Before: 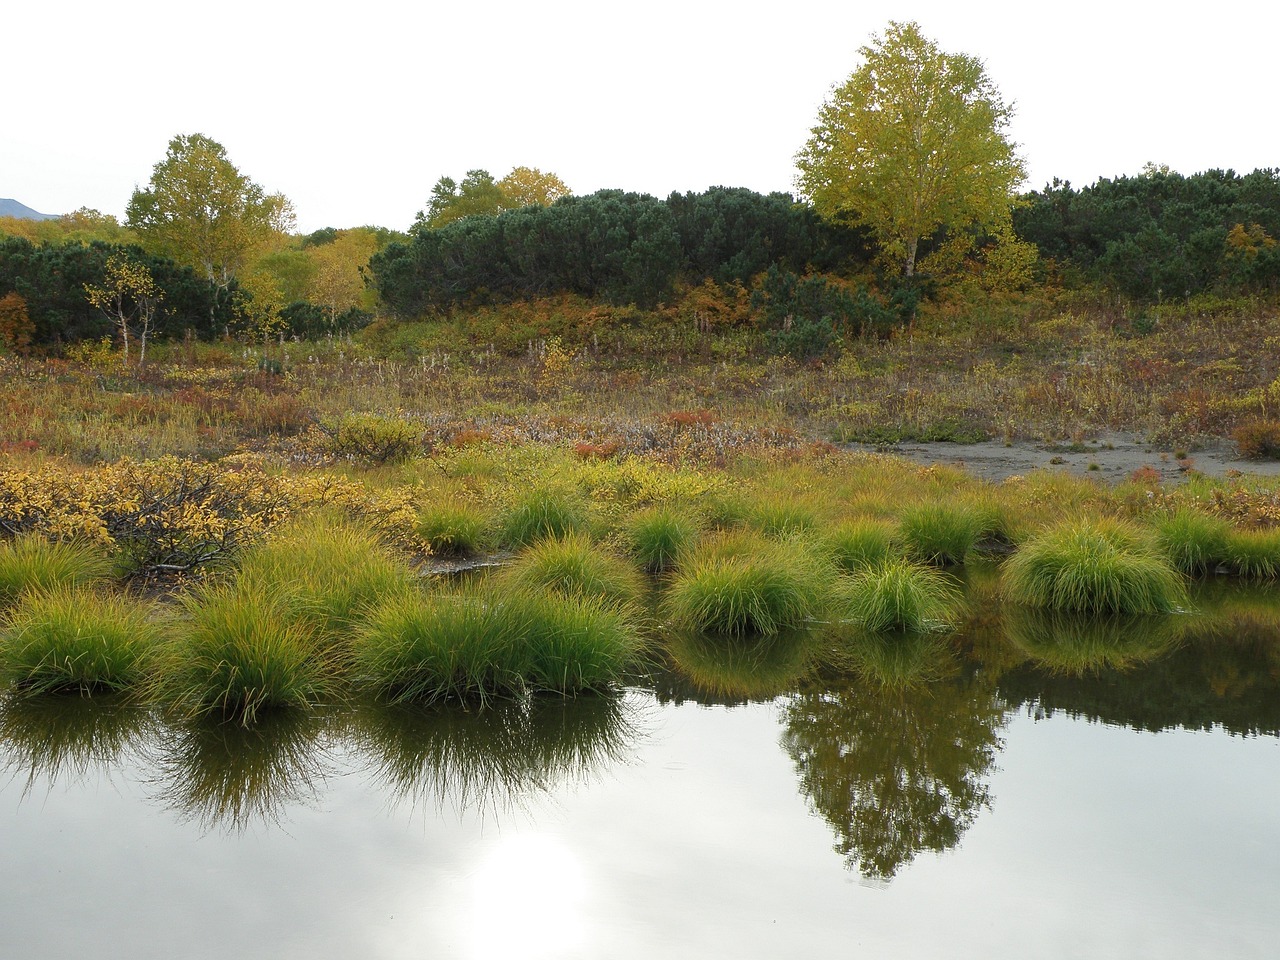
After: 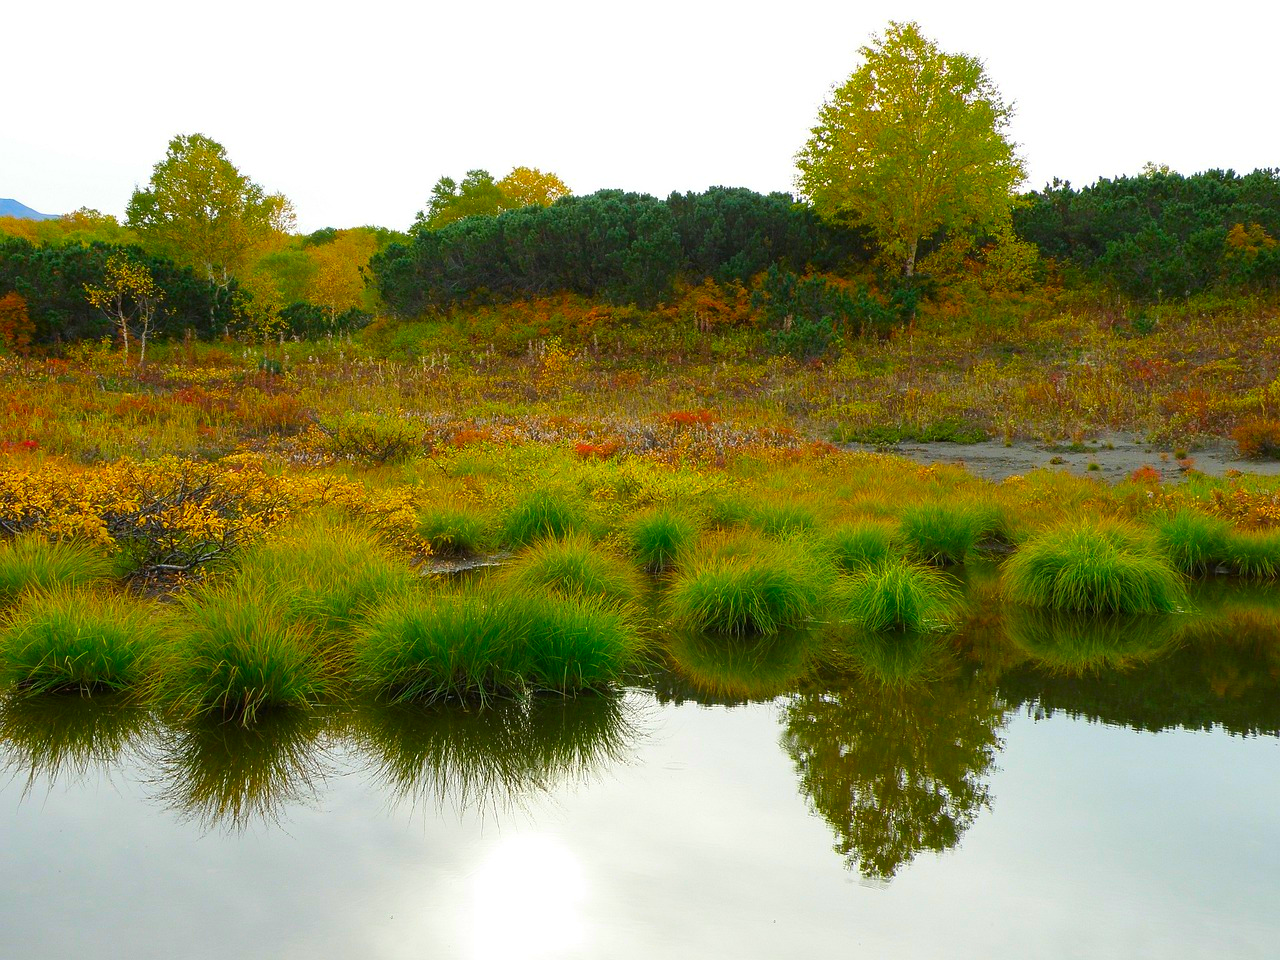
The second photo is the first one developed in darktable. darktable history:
color correction: highlights b* -0.018, saturation 2.13
